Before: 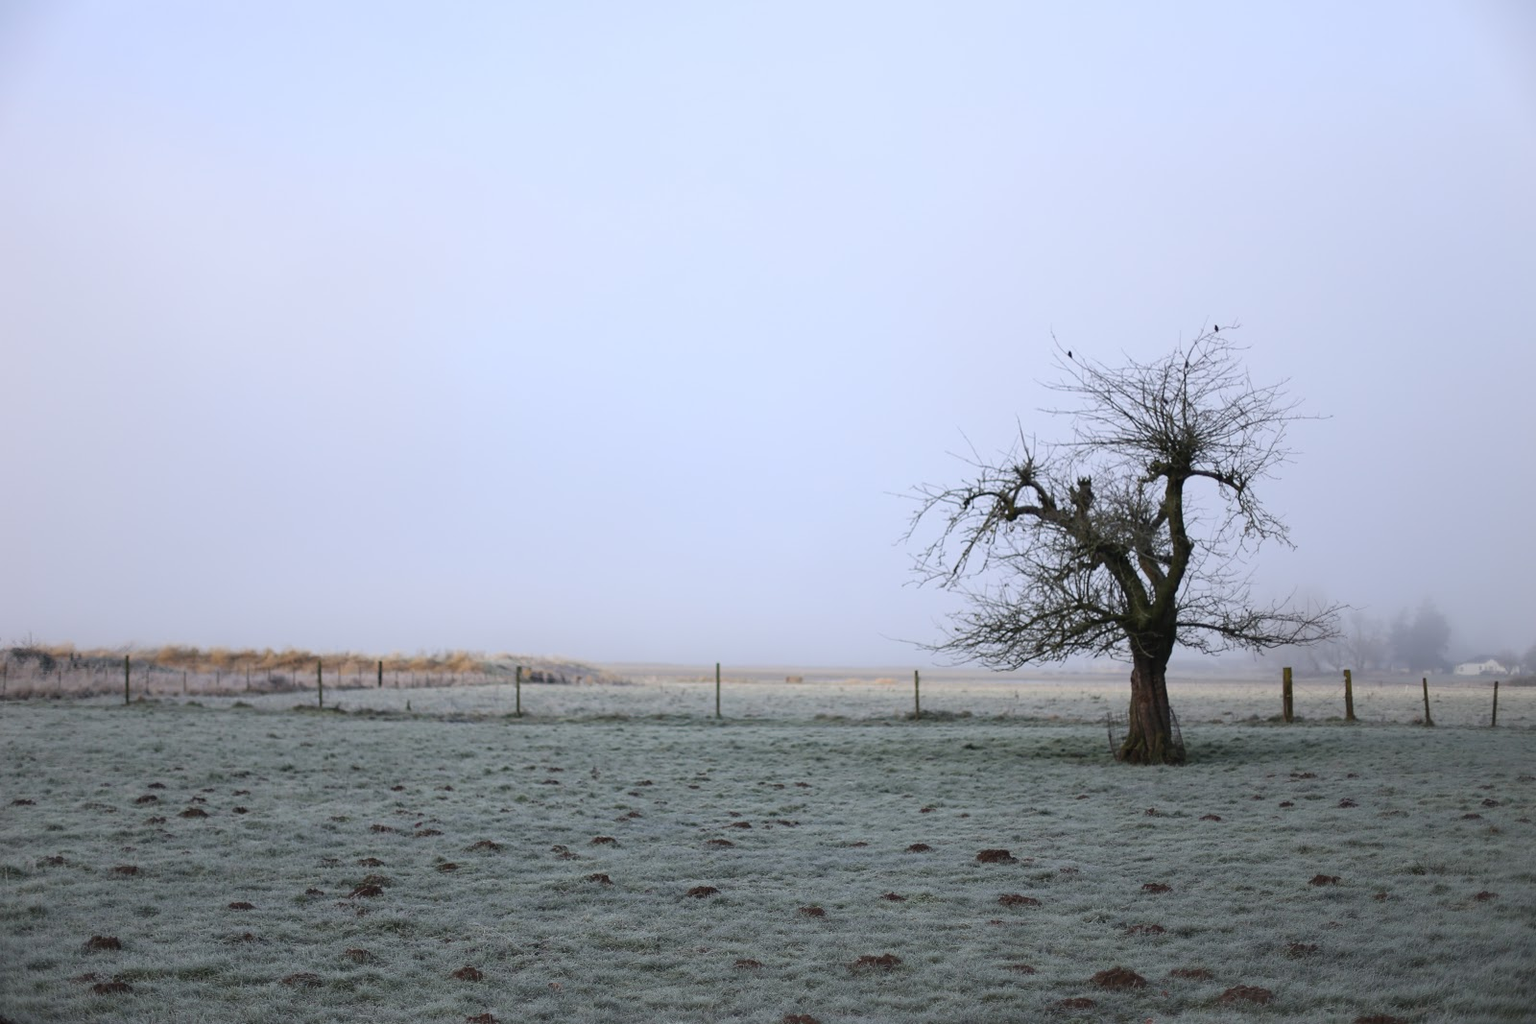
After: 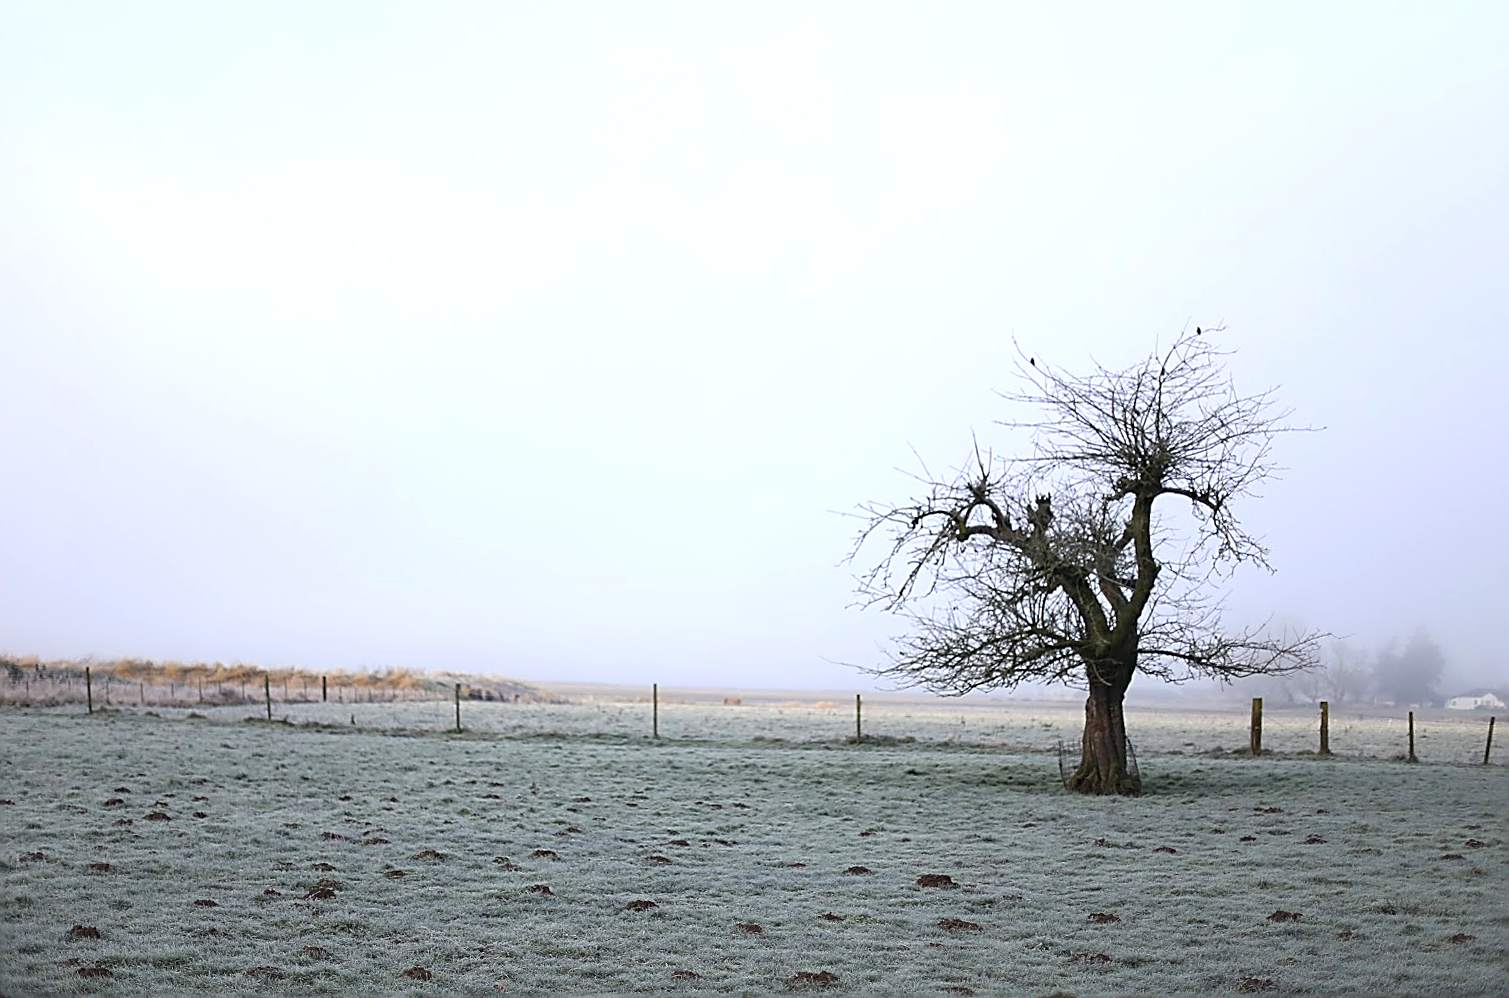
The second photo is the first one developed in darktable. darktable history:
crop and rotate: left 0.126%
sharpen: radius 1.685, amount 1.294
rotate and perspective: rotation 0.062°, lens shift (vertical) 0.115, lens shift (horizontal) -0.133, crop left 0.047, crop right 0.94, crop top 0.061, crop bottom 0.94
exposure: black level correction 0.001, exposure 0.5 EV, compensate exposure bias true, compensate highlight preservation false
